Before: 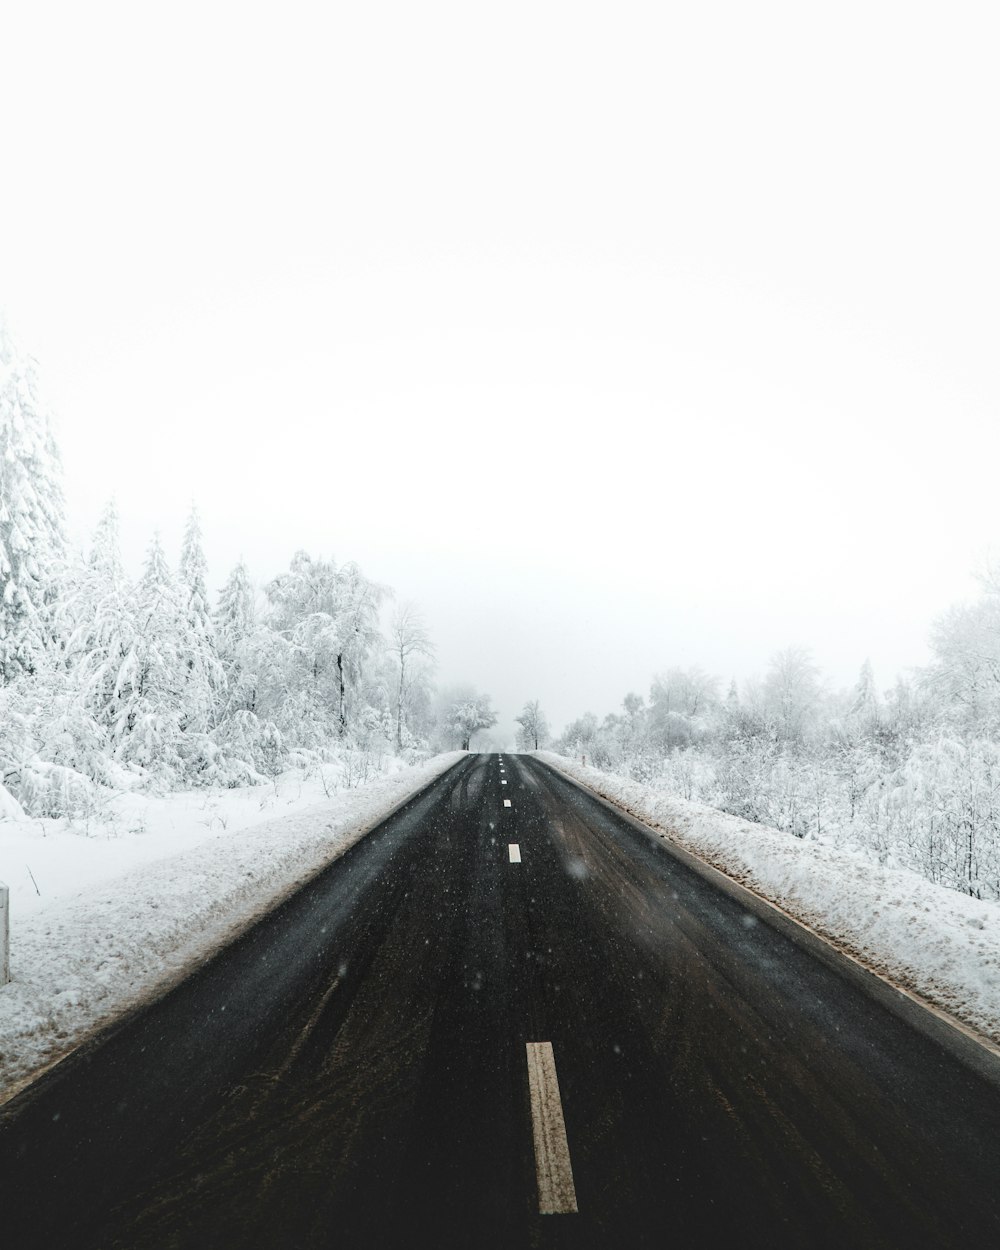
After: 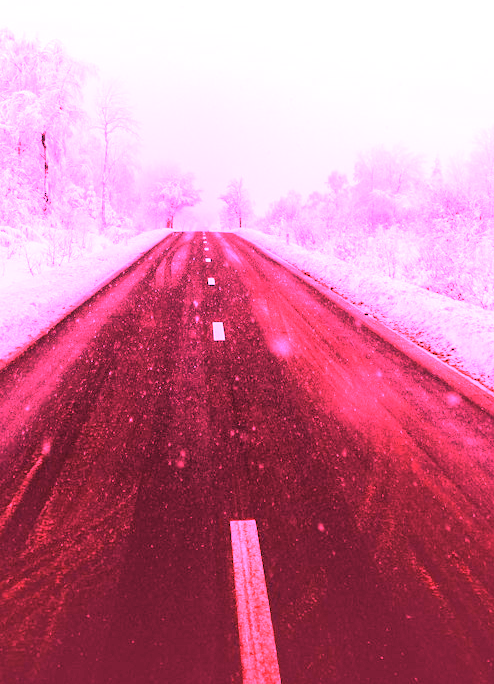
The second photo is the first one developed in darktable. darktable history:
crop: left 29.672%, top 41.786%, right 20.851%, bottom 3.487%
white balance: red 4.26, blue 1.802
